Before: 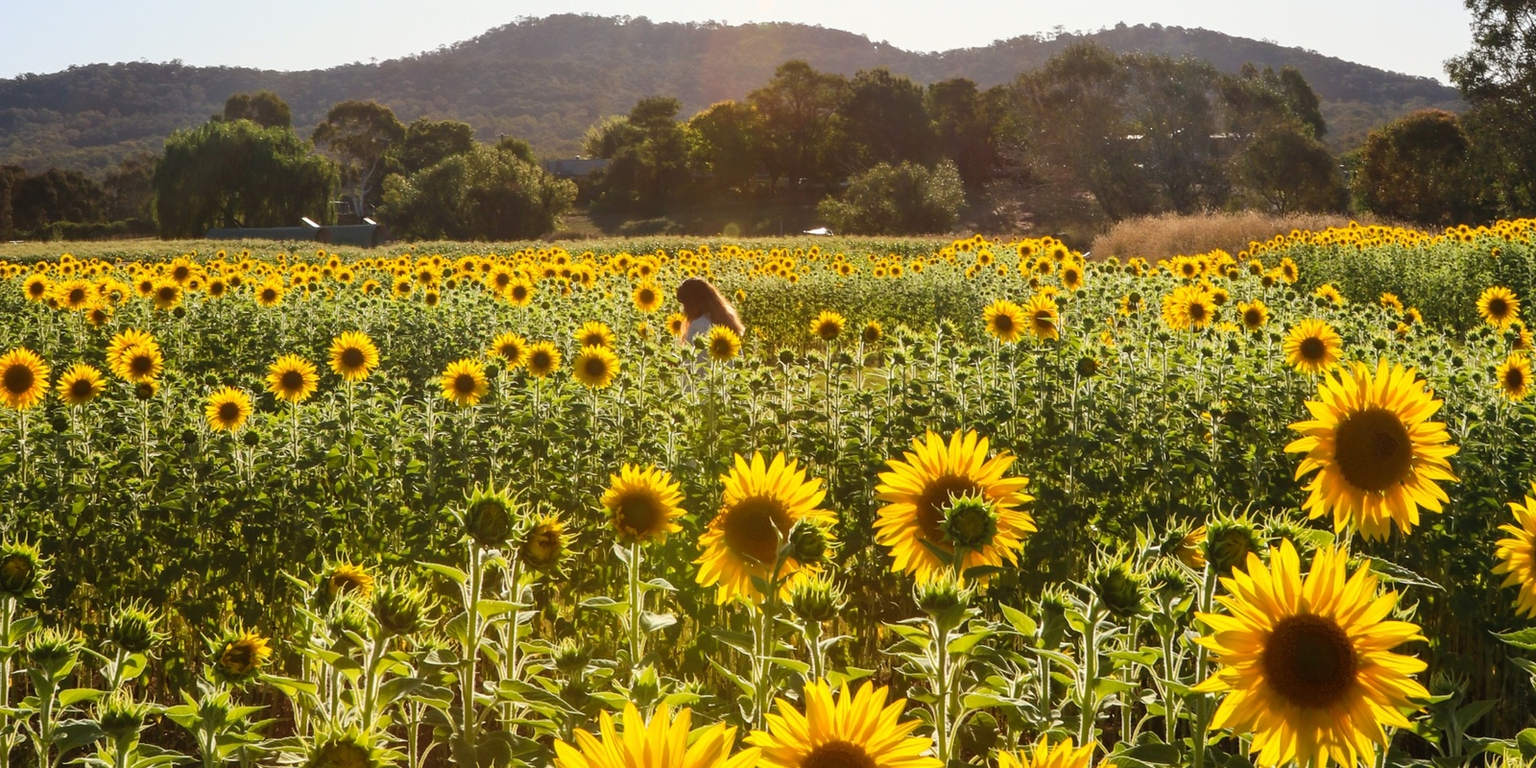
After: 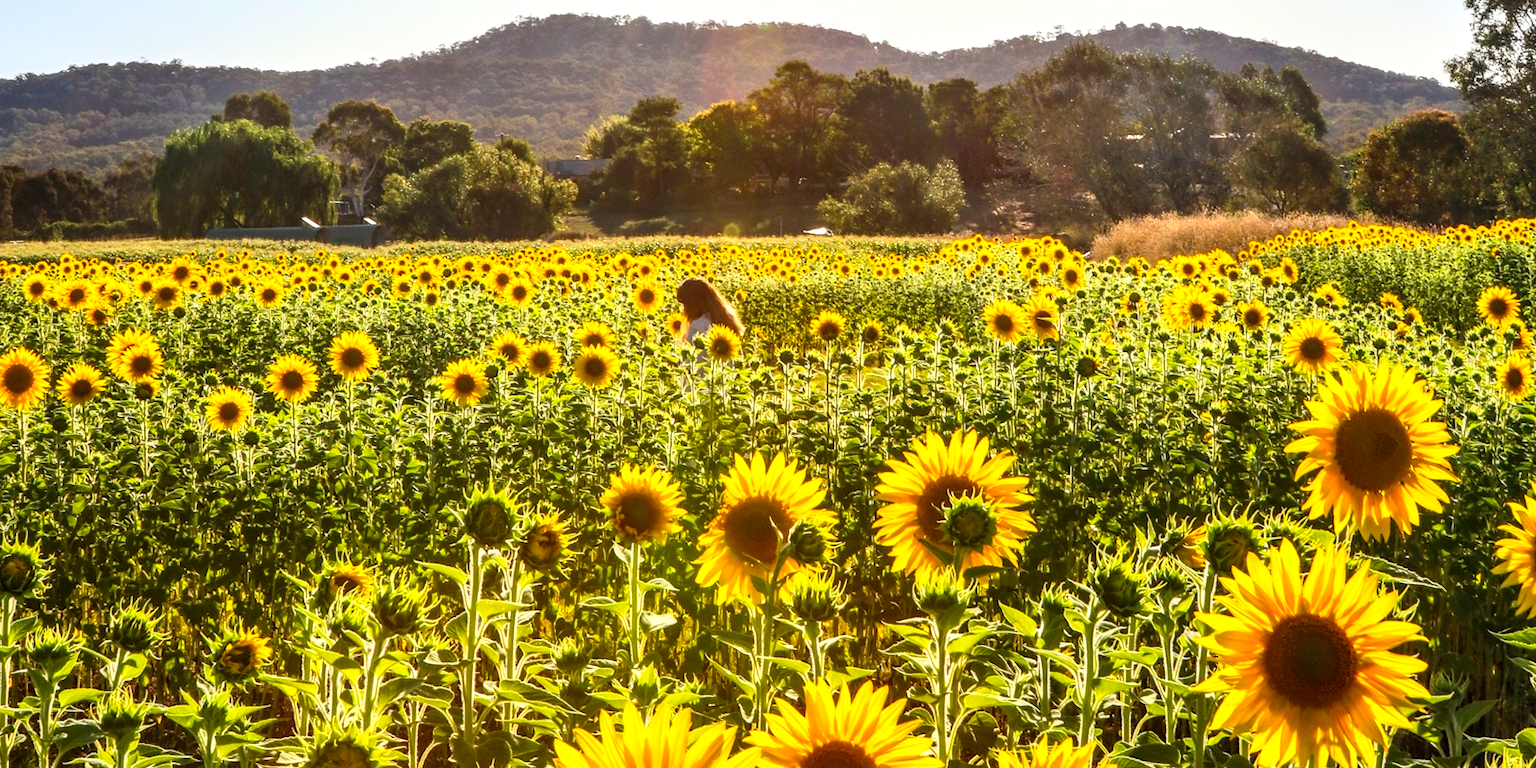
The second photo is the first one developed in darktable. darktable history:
color correction: saturation 0.8
local contrast: detail 150%
contrast brightness saturation: contrast 0.2, brightness 0.2, saturation 0.8
shadows and highlights: low approximation 0.01, soften with gaussian
